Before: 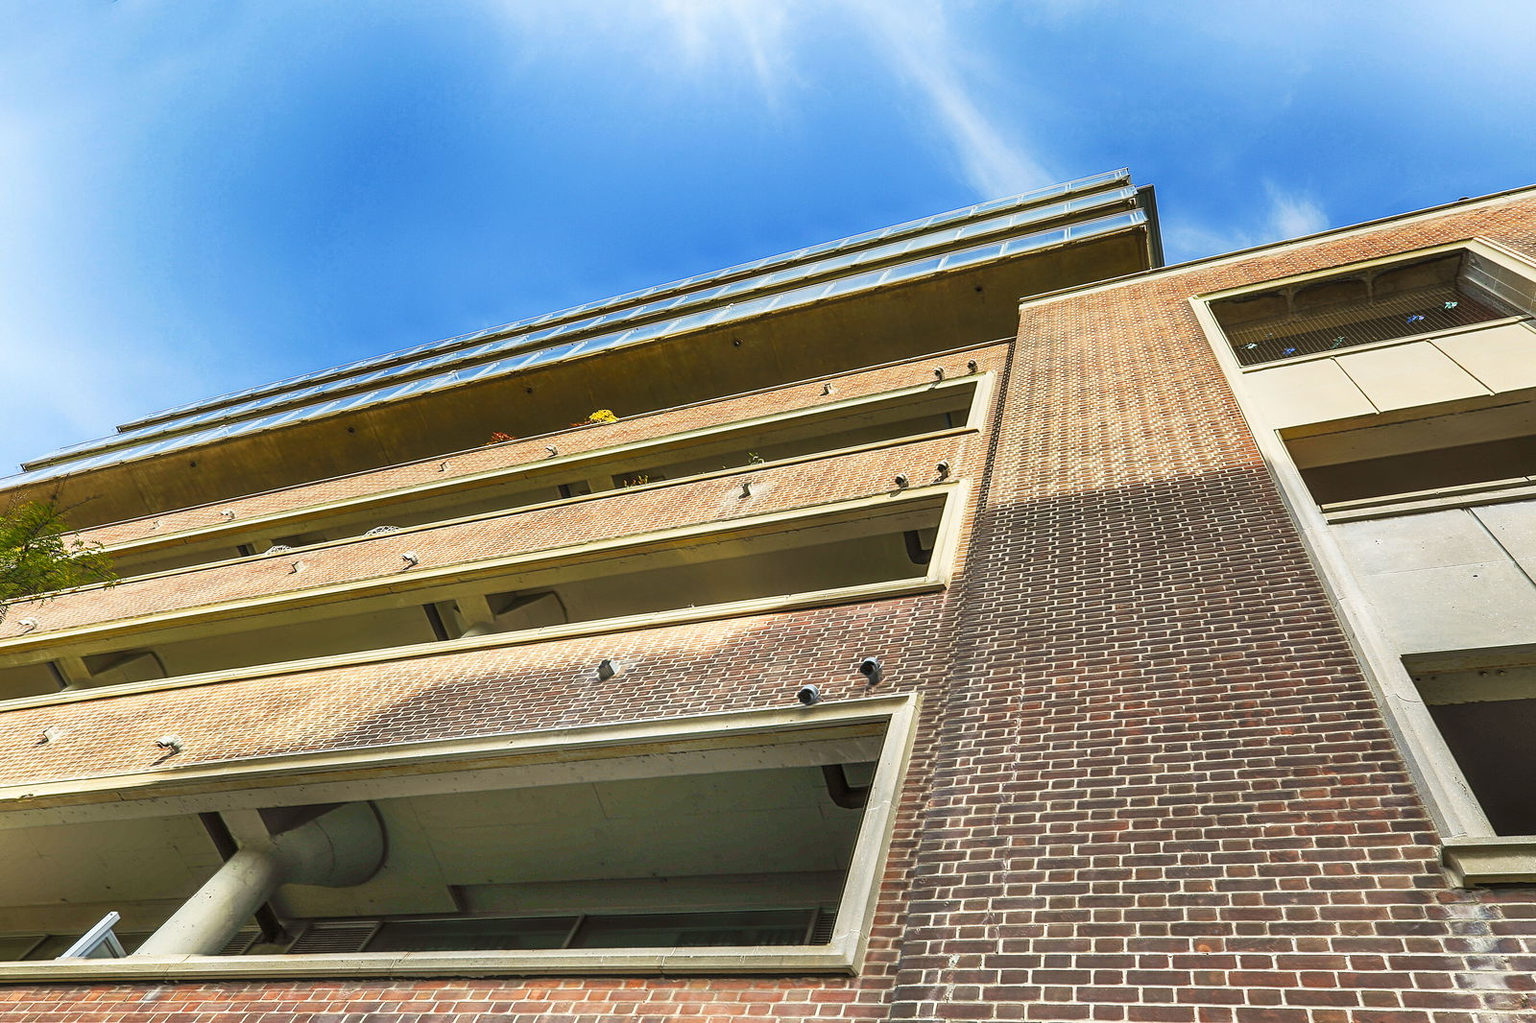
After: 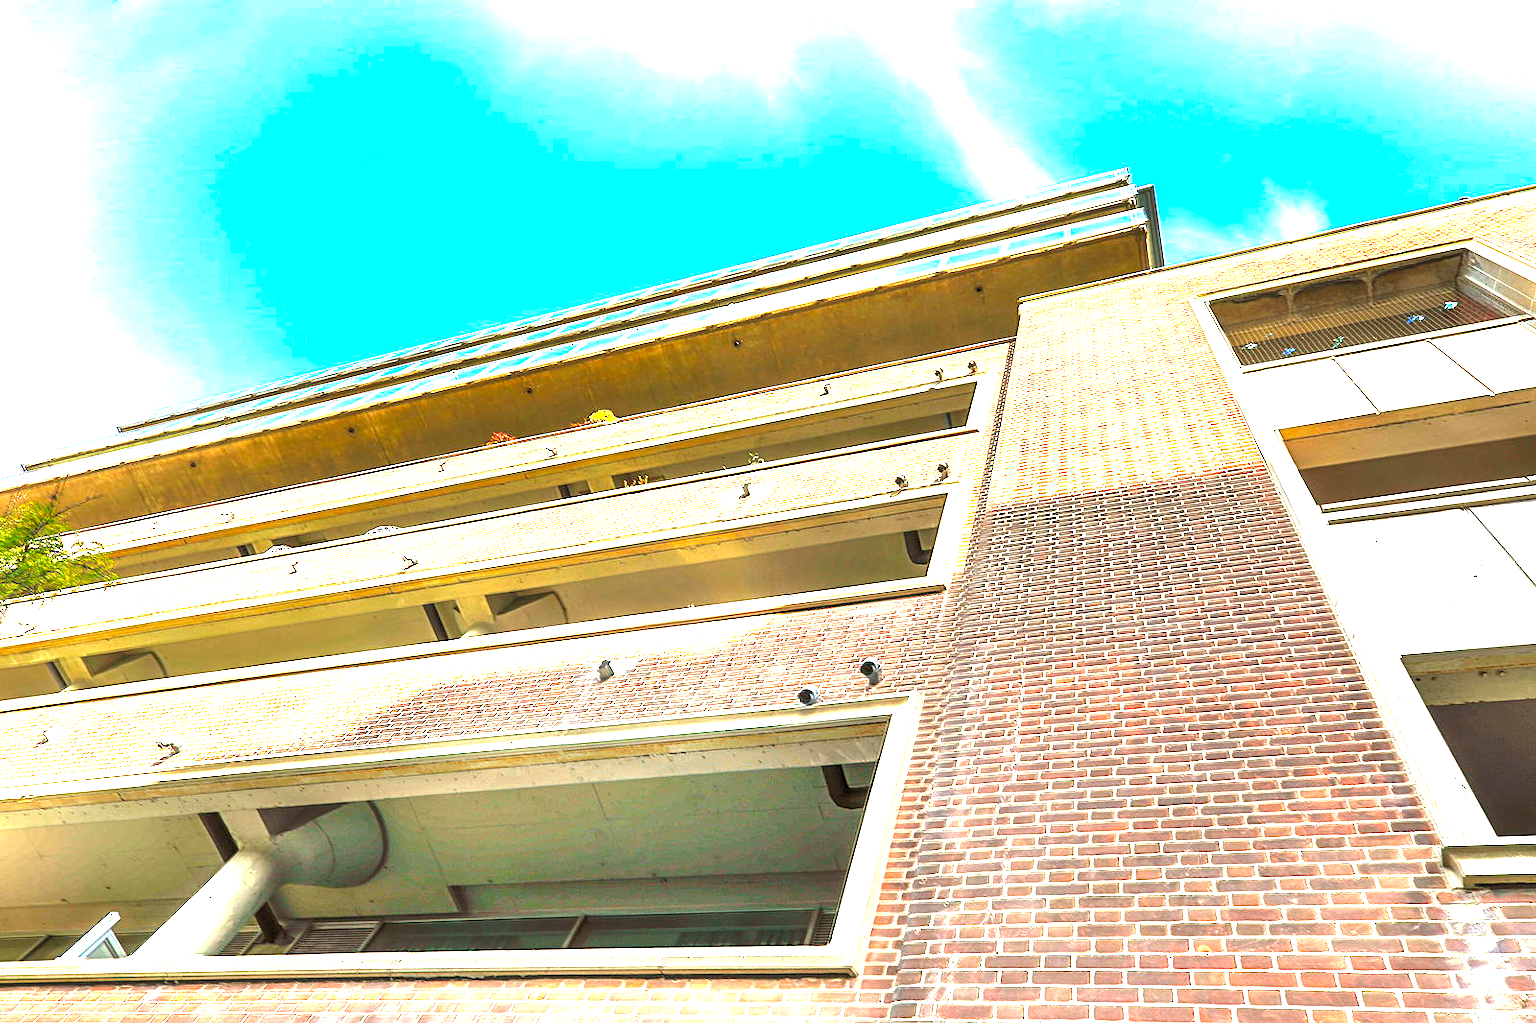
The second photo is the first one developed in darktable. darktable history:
exposure: black level correction 0, exposure 1.99 EV, compensate highlight preservation false
